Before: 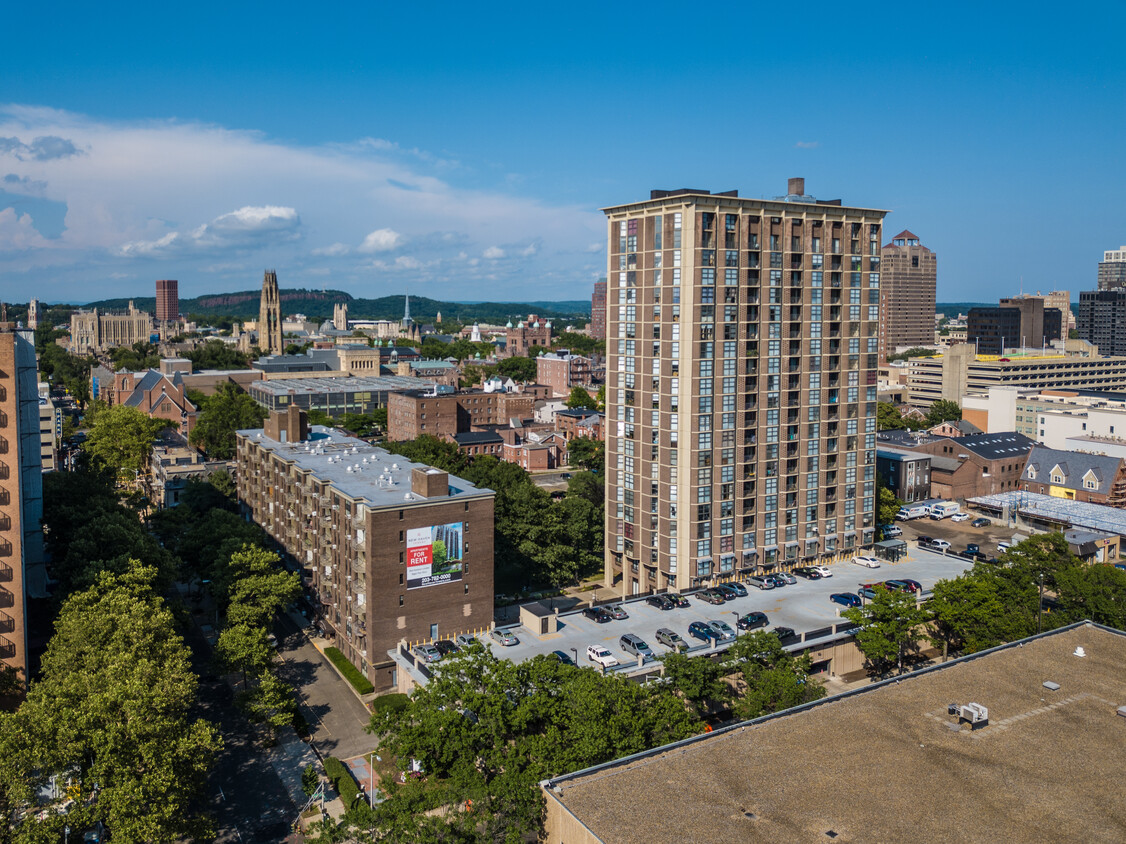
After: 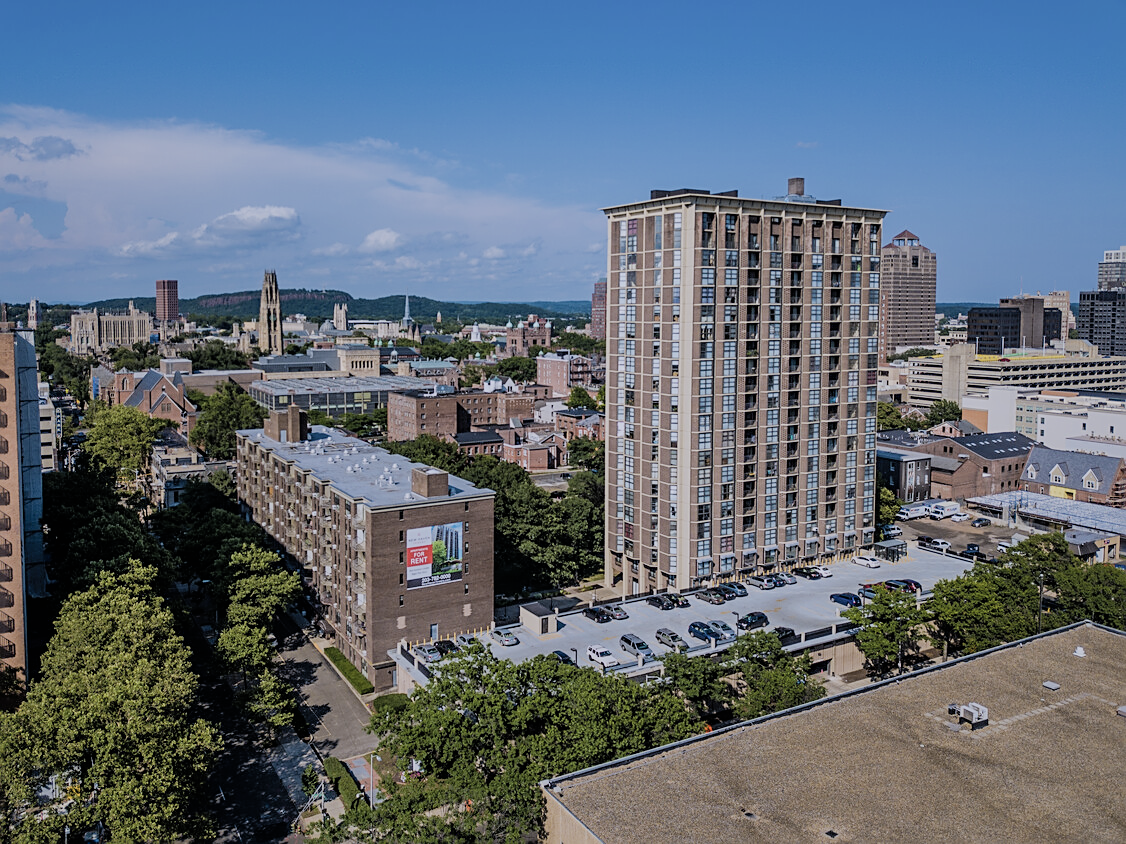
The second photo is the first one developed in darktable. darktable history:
contrast brightness saturation: saturation -0.17
filmic rgb: black relative exposure -7.65 EV, white relative exposure 4.56 EV, hardness 3.61, contrast 1.05
exposure: exposure 0.081 EV, compensate highlight preservation false
white balance: red 0.967, blue 1.119, emerald 0.756
shadows and highlights: on, module defaults
sharpen: on, module defaults
